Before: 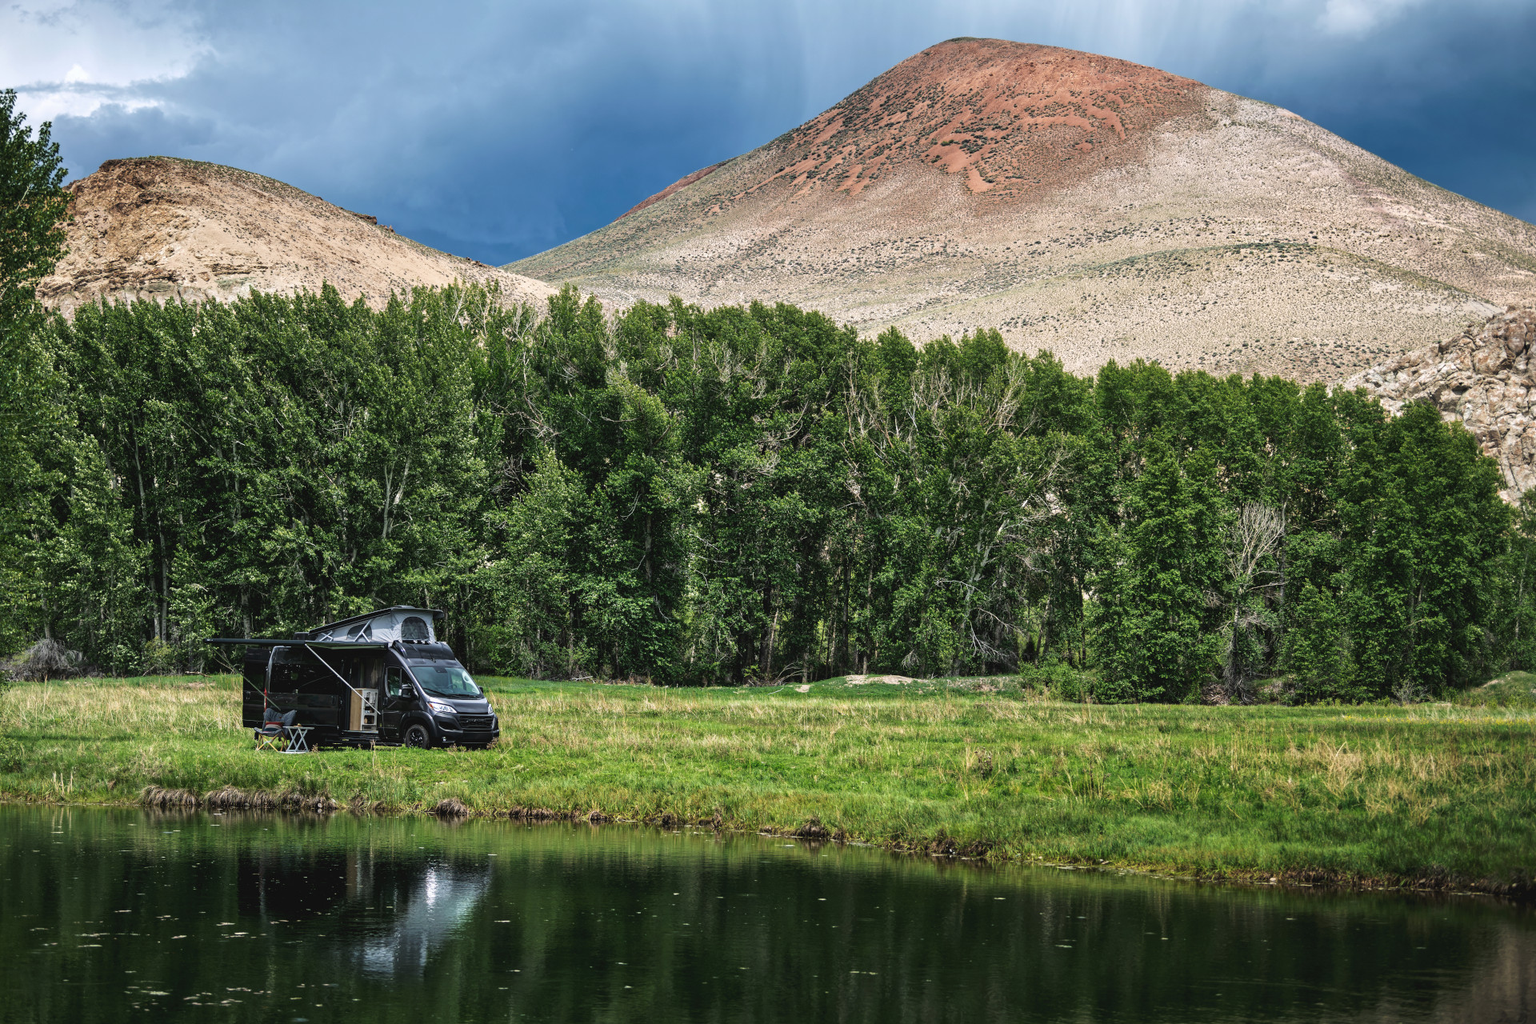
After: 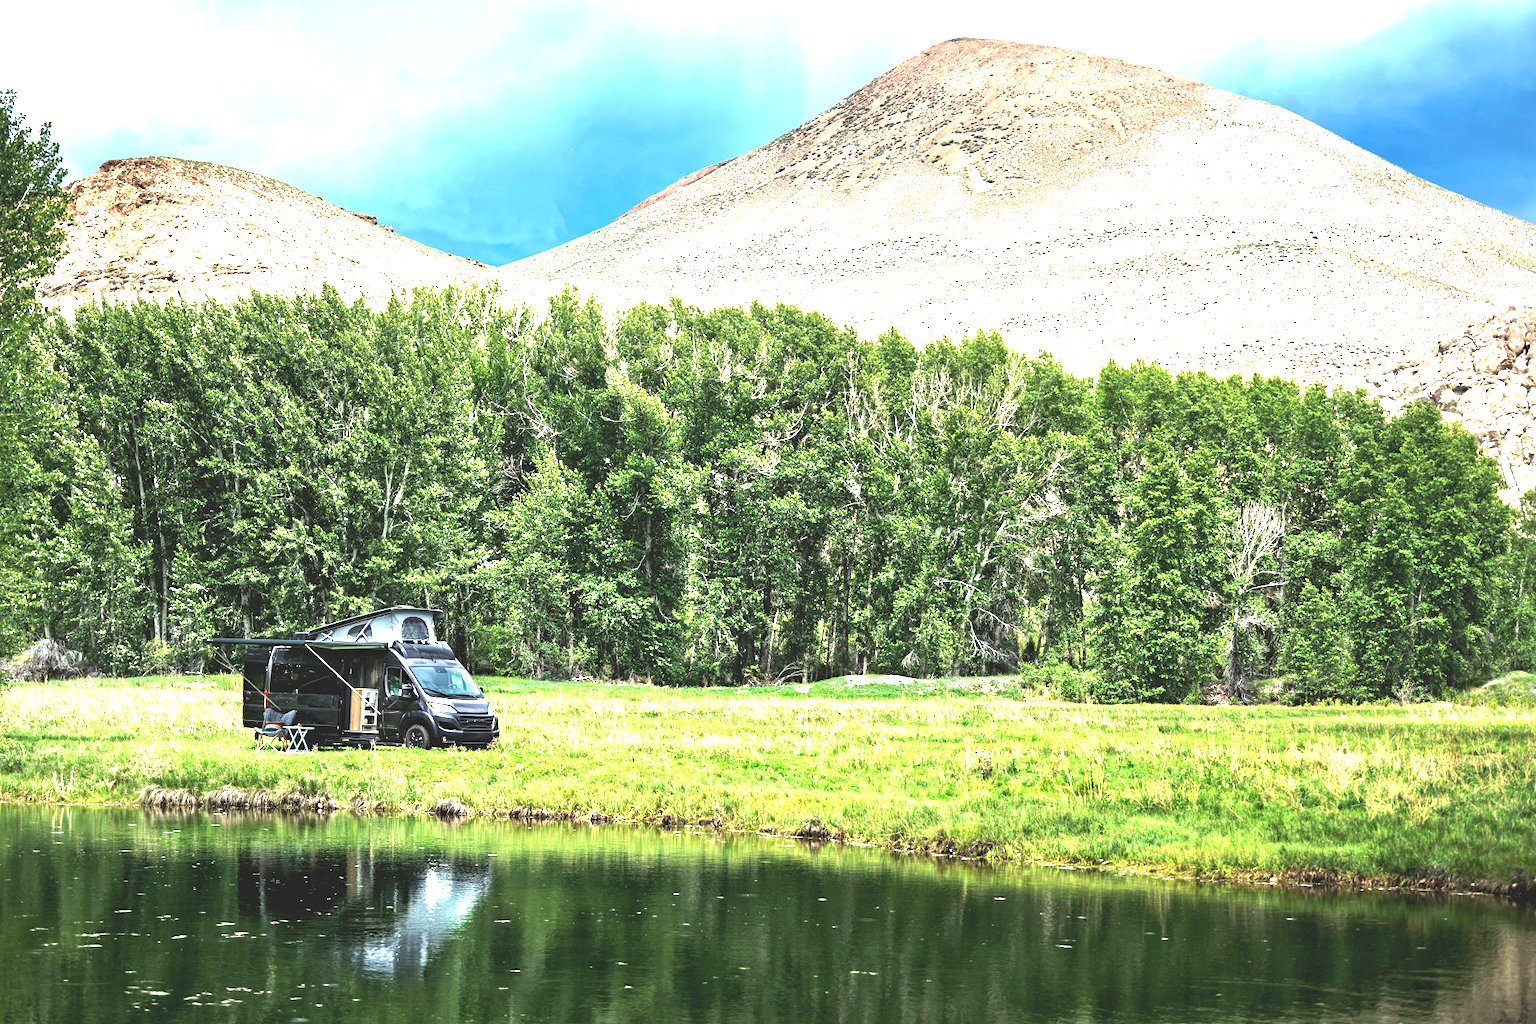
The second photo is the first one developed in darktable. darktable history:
exposure: black level correction 0, exposure 2.088 EV, compensate exposure bias true, compensate highlight preservation false
haze removal: compatibility mode true, adaptive false
